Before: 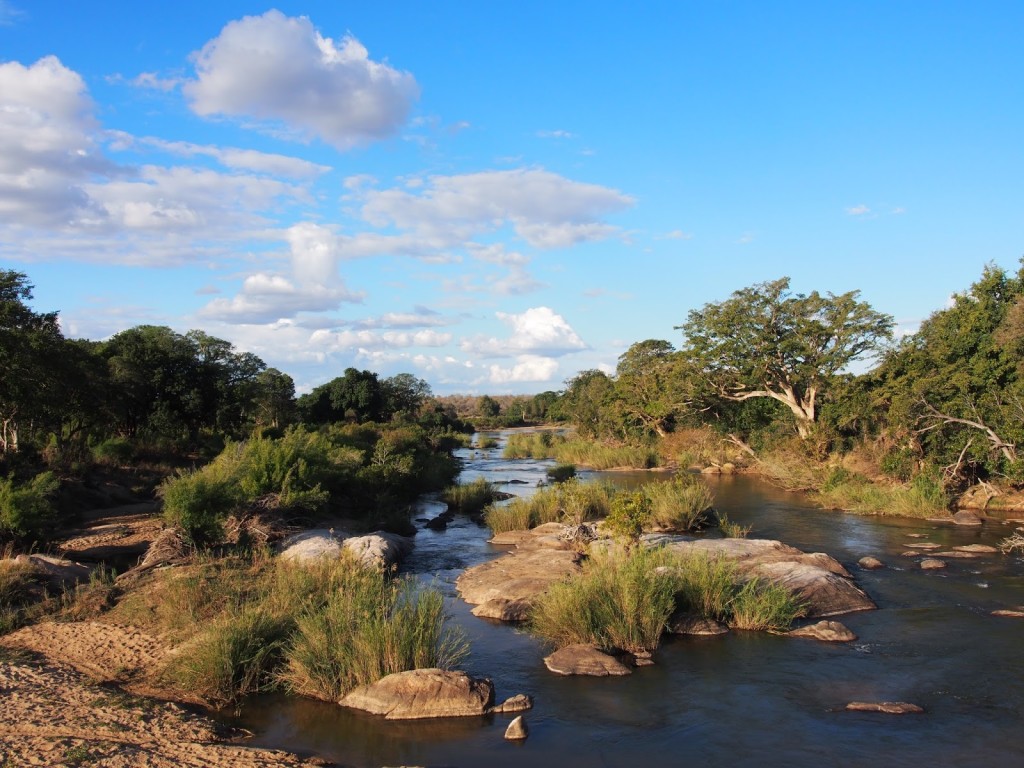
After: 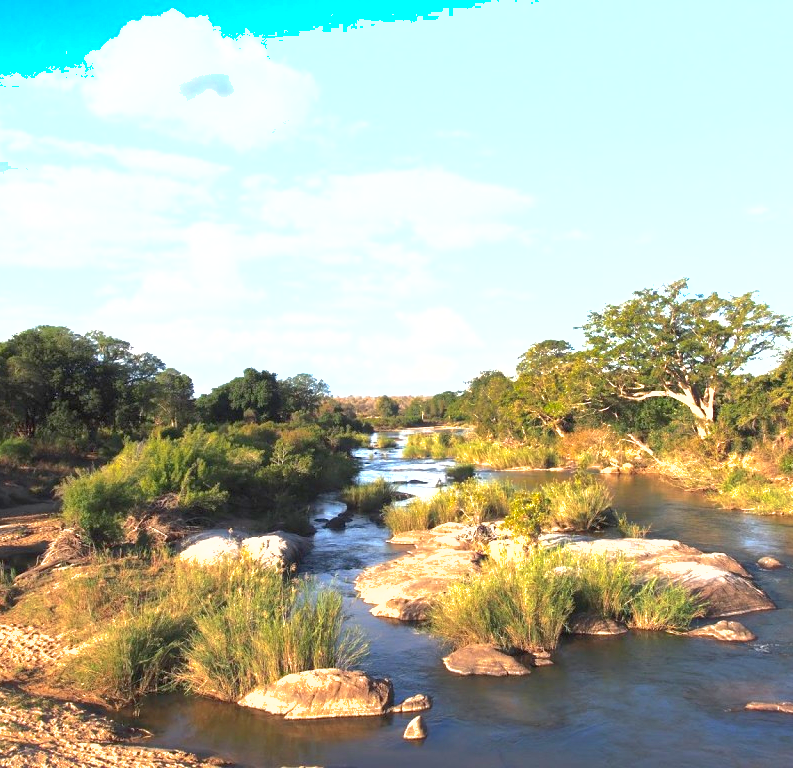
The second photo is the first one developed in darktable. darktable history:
crop: left 9.88%, right 12.664%
shadows and highlights: on, module defaults
exposure: black level correction 0, exposure 1.55 EV, compensate exposure bias true, compensate highlight preservation false
